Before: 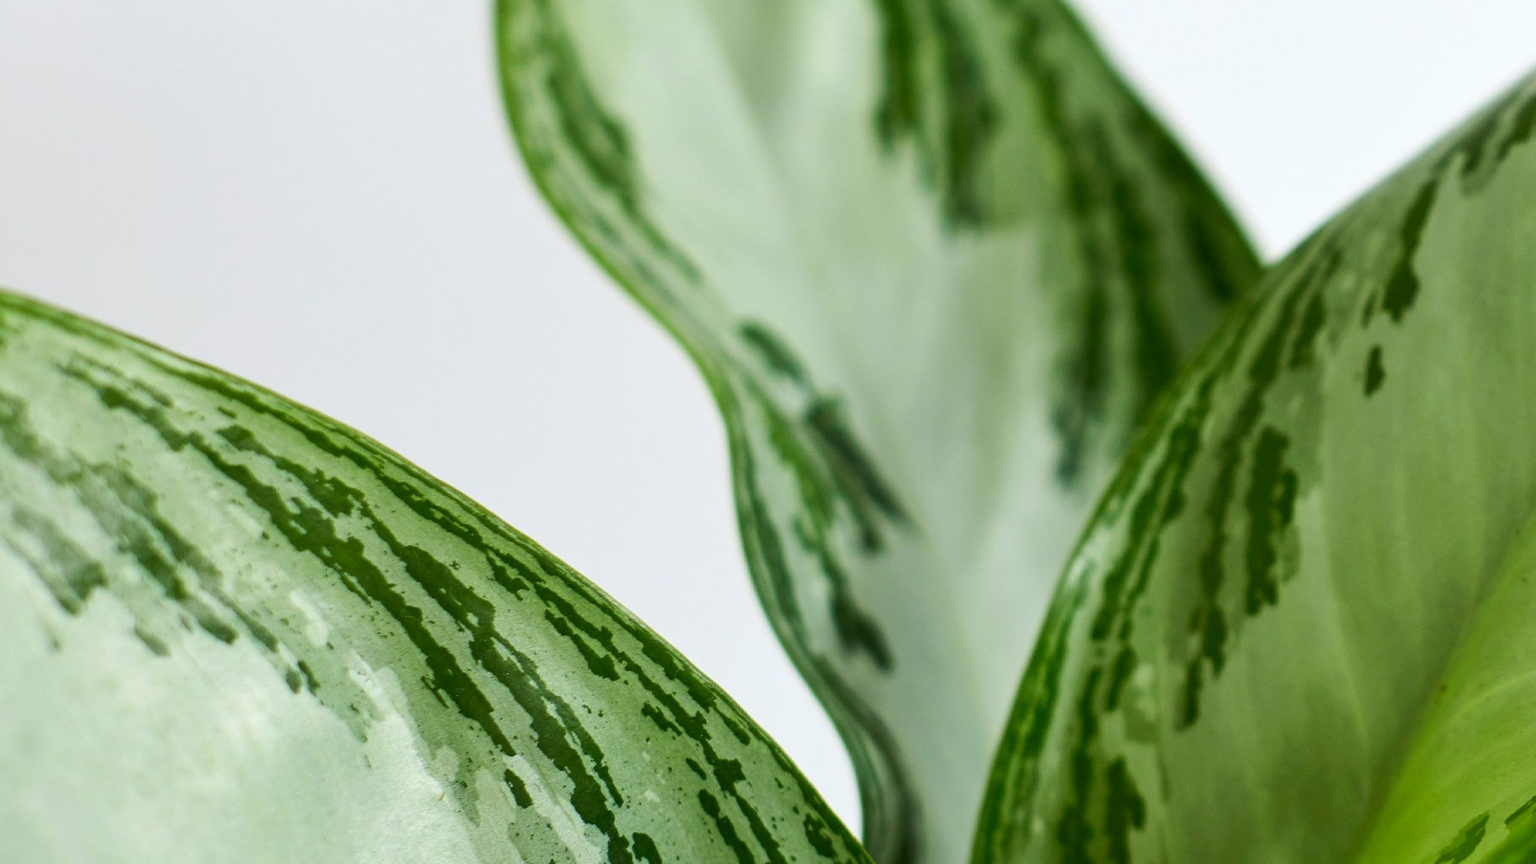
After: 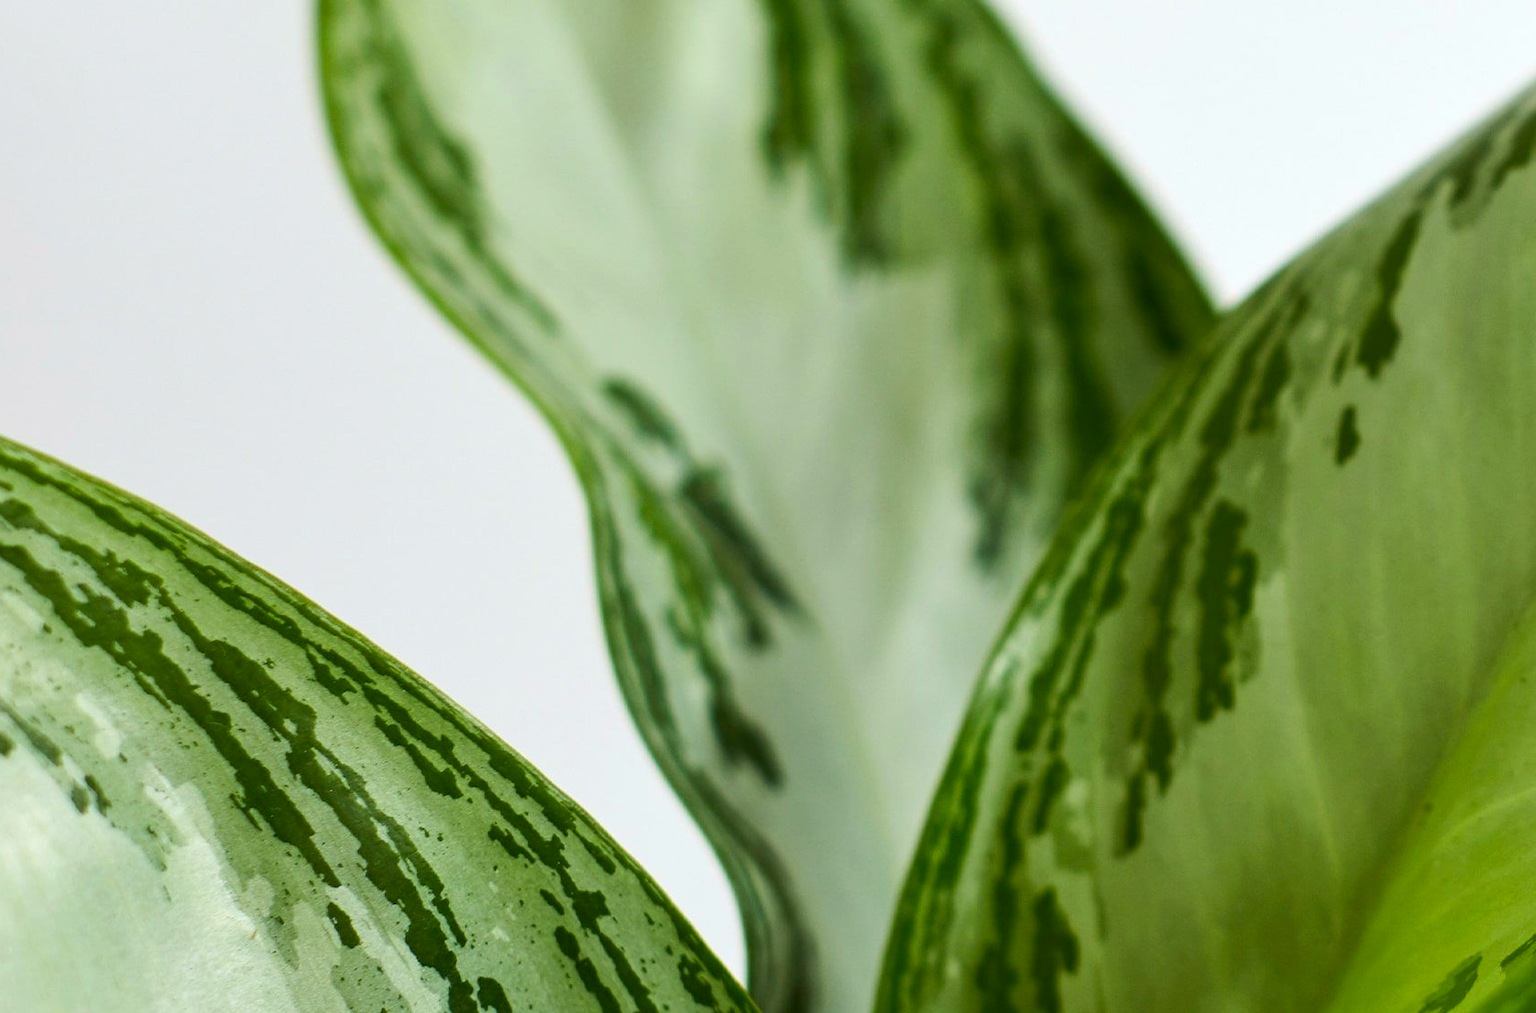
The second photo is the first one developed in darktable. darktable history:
color balance rgb: power › chroma 0.696%, power › hue 60°, perceptual saturation grading › global saturation 0.102%, global vibrance 20%
crop and rotate: left 14.714%
